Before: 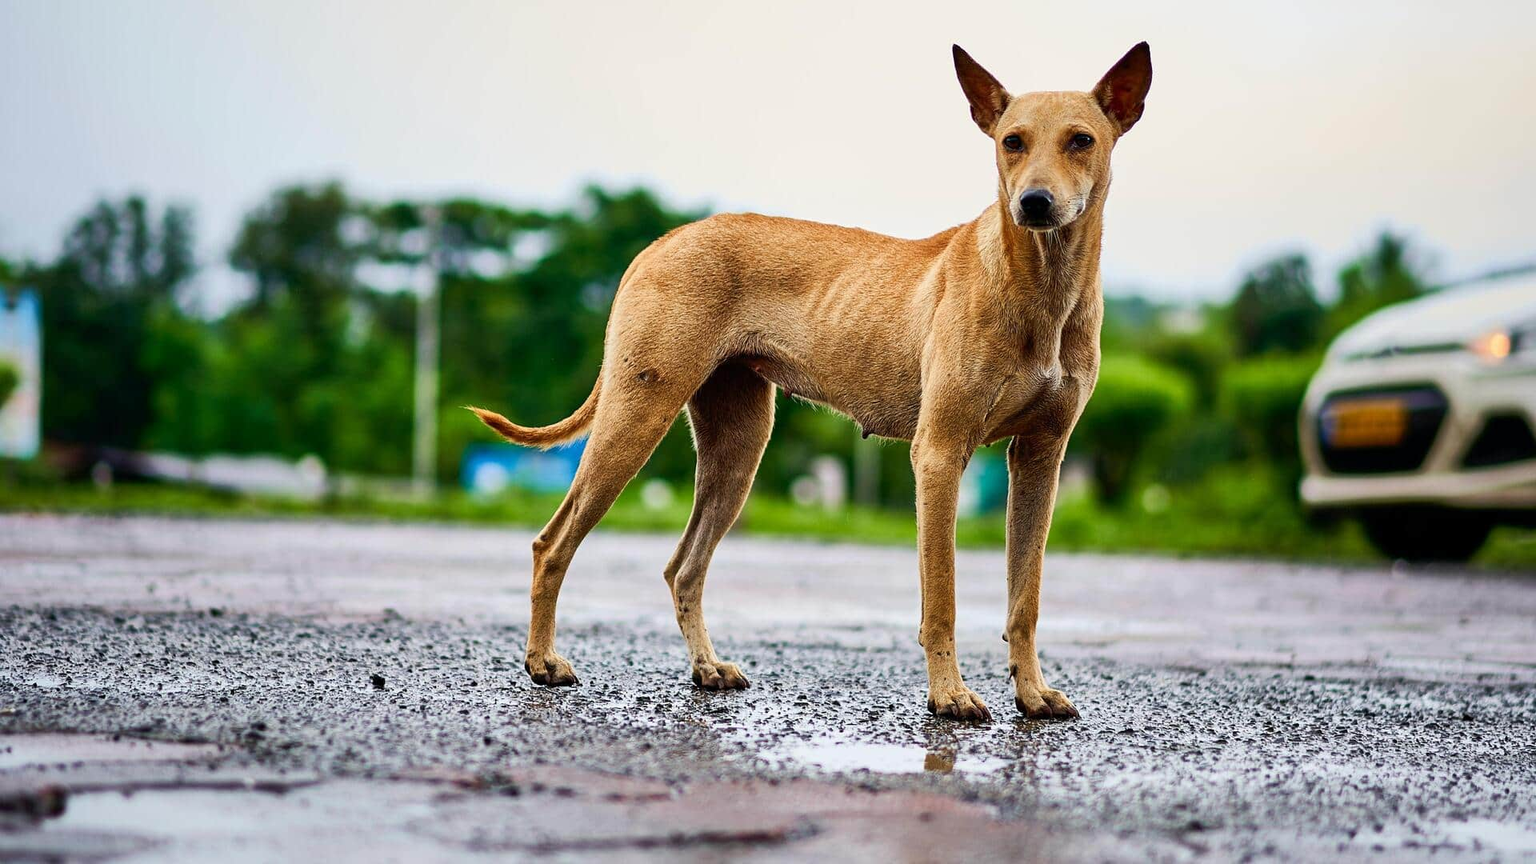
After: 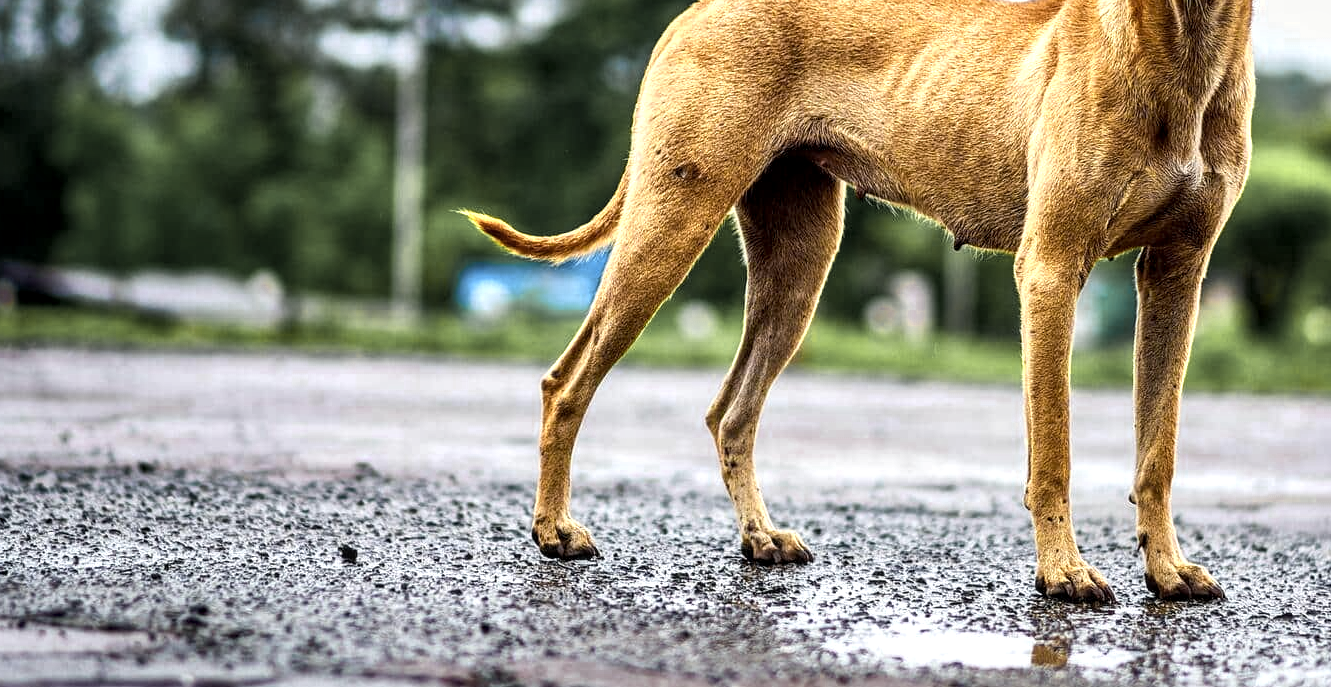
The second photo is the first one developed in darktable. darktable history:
crop: left 6.488%, top 27.668%, right 24.183%, bottom 8.656%
color zones: curves: ch0 [(0.004, 0.306) (0.107, 0.448) (0.252, 0.656) (0.41, 0.398) (0.595, 0.515) (0.768, 0.628)]; ch1 [(0.07, 0.323) (0.151, 0.452) (0.252, 0.608) (0.346, 0.221) (0.463, 0.189) (0.61, 0.368) (0.735, 0.395) (0.921, 0.412)]; ch2 [(0, 0.476) (0.132, 0.512) (0.243, 0.512) (0.397, 0.48) (0.522, 0.376) (0.634, 0.536) (0.761, 0.46)]
local contrast: detail 130%
levels: levels [0, 0.476, 0.951]
